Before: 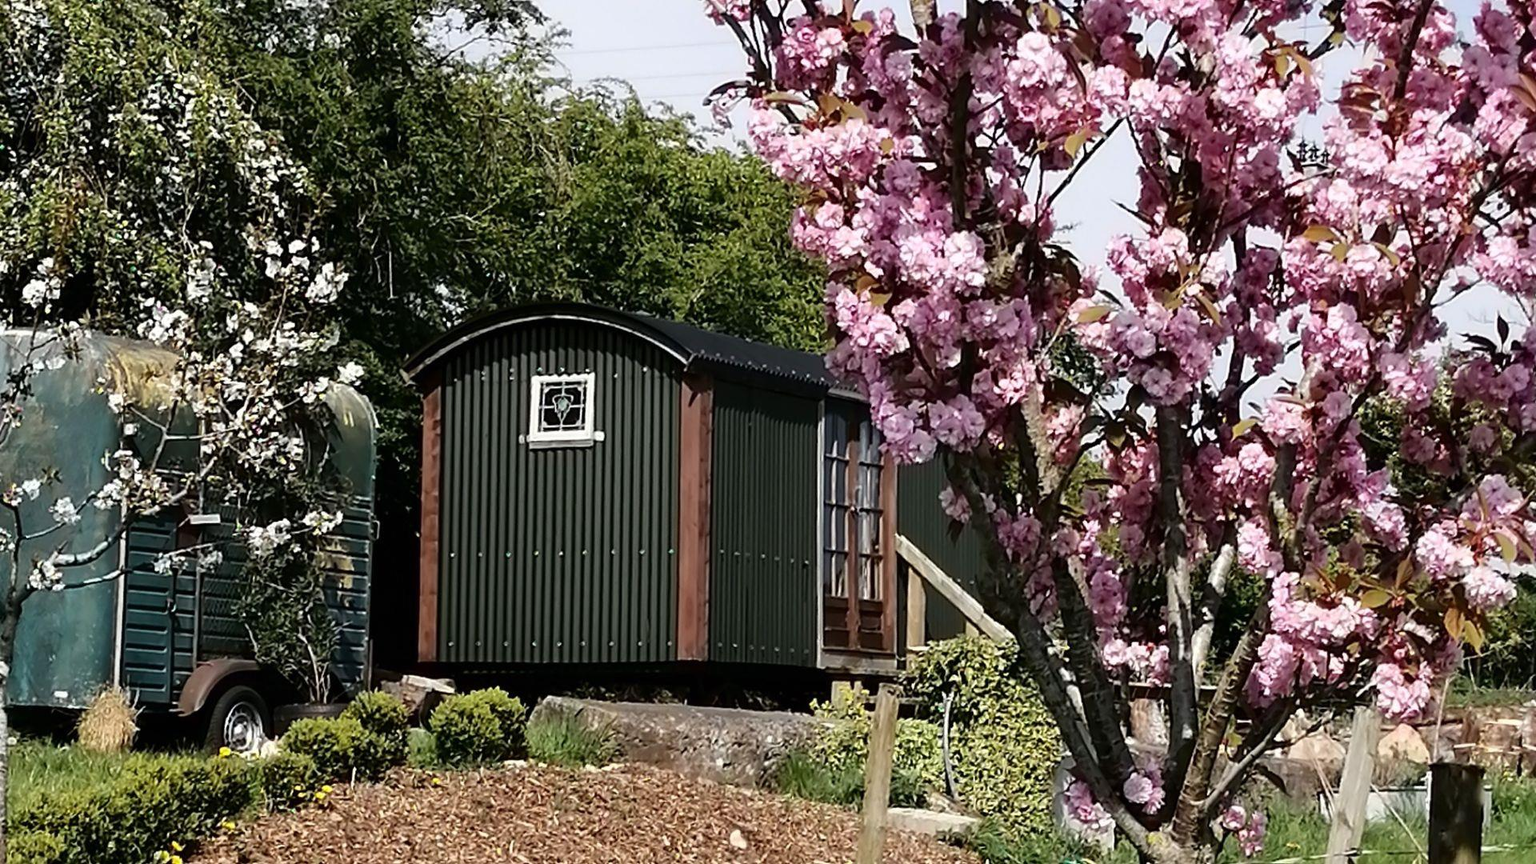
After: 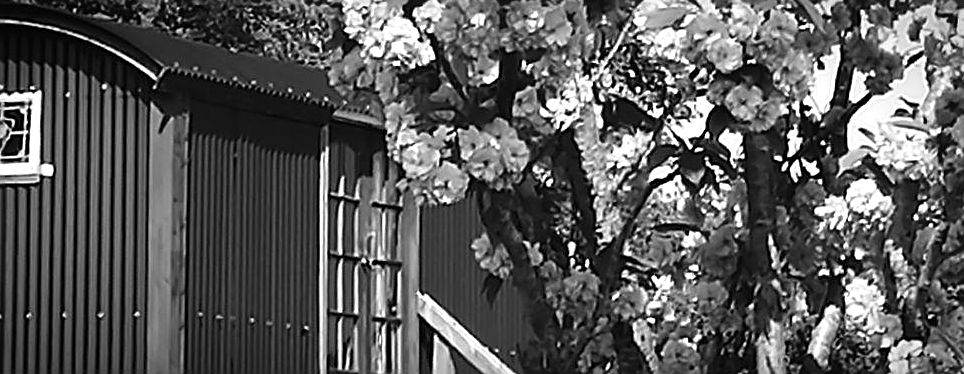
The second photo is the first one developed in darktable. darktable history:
crop: left 36.607%, top 34.735%, right 13.146%, bottom 30.611%
sharpen: on, module defaults
exposure: black level correction -0.002, exposure 0.54 EV, compensate highlight preservation false
vignetting: automatic ratio true
monochrome: on, module defaults
